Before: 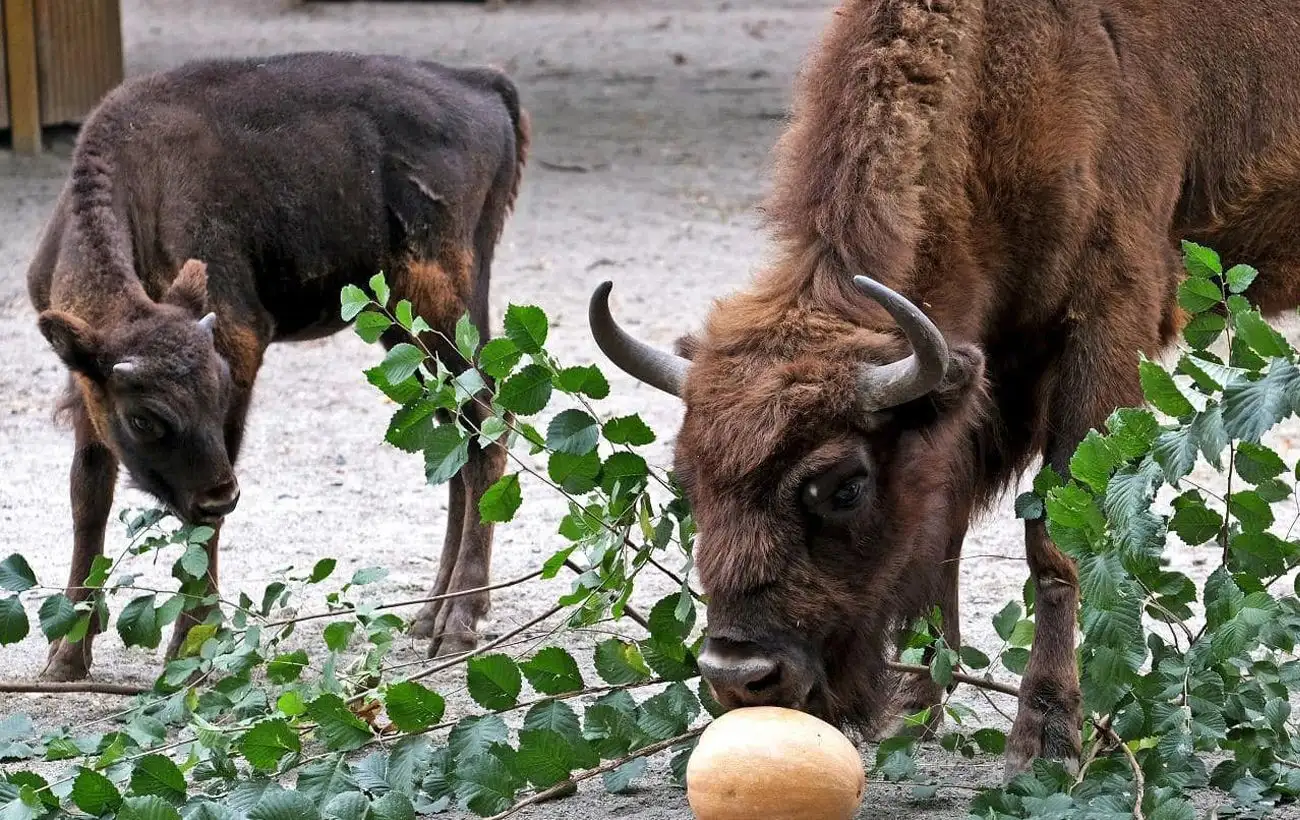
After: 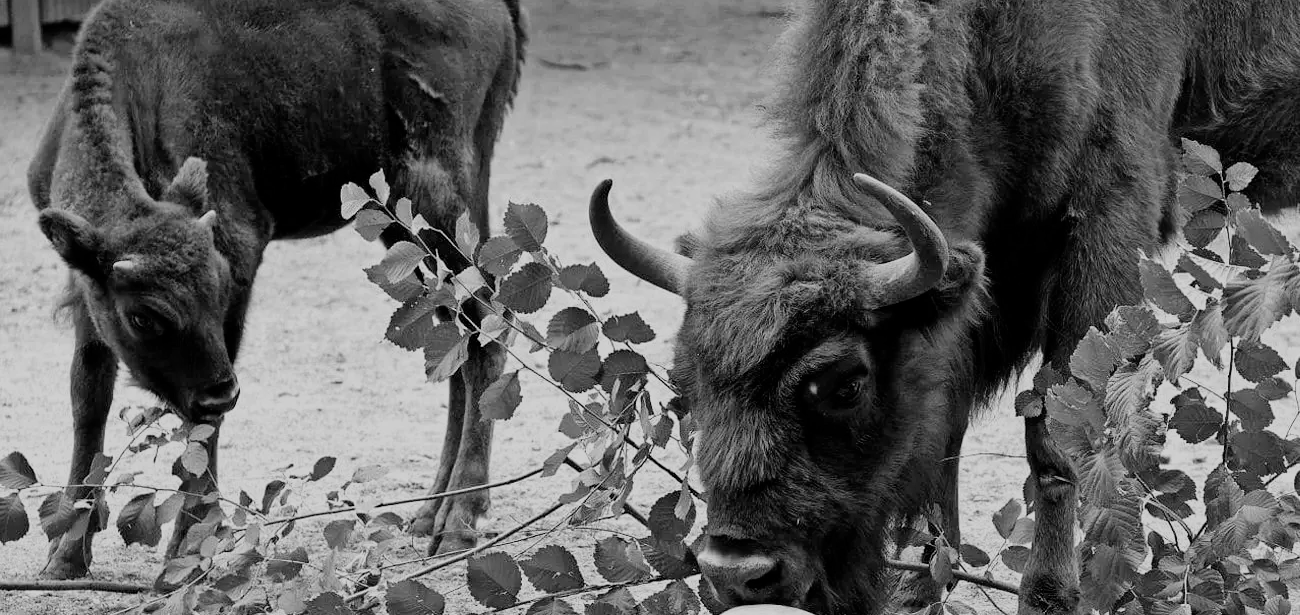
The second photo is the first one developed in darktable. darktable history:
crop and rotate: top 12.5%, bottom 12.5%
monochrome: a 32, b 64, size 2.3
filmic rgb: black relative exposure -7.65 EV, white relative exposure 4.56 EV, hardness 3.61, color science v6 (2022)
